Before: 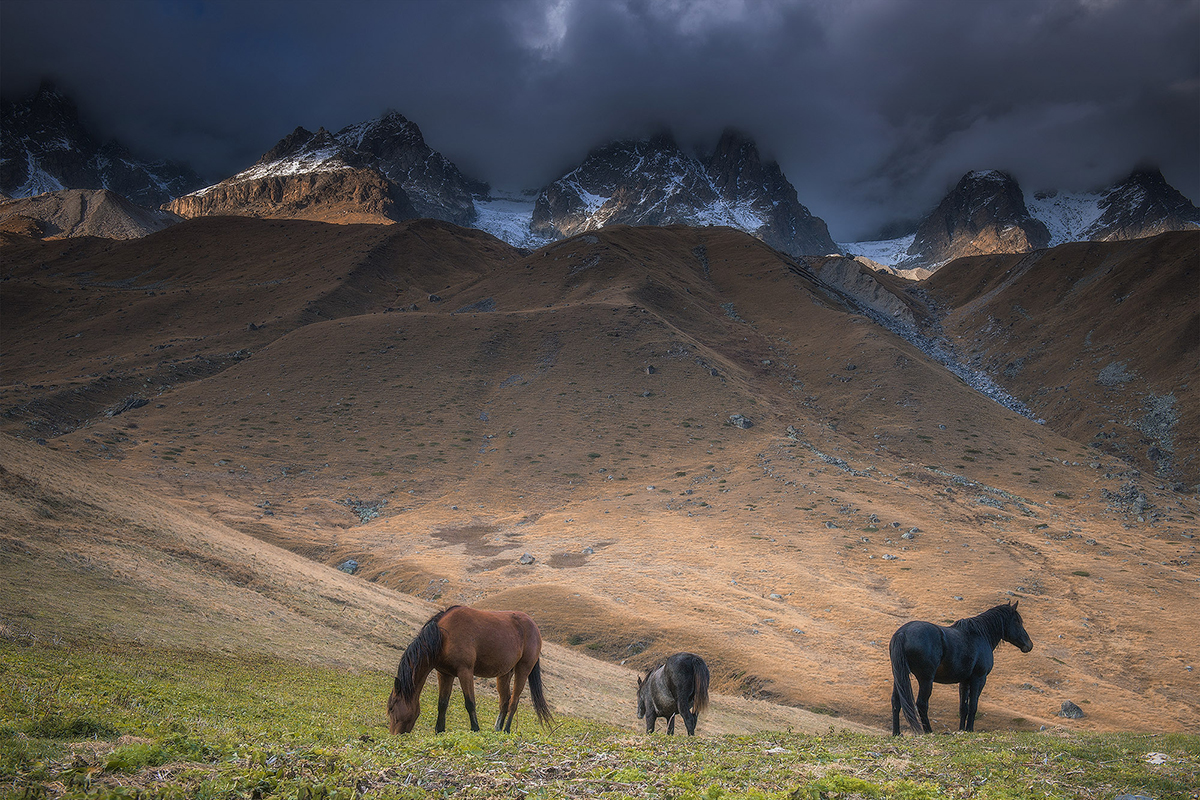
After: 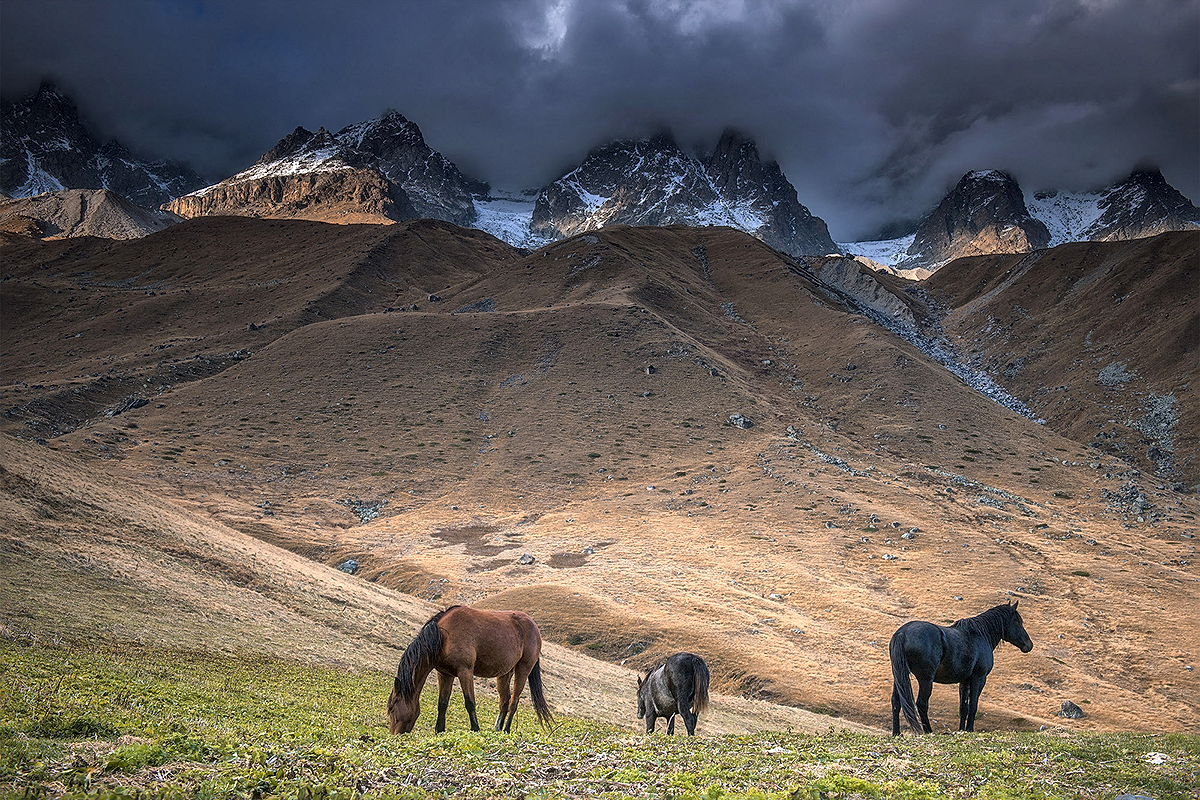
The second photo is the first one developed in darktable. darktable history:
sharpen: on, module defaults
exposure: exposure 0.374 EV, compensate exposure bias true, compensate highlight preservation false
local contrast: mode bilateral grid, contrast 20, coarseness 19, detail 162%, midtone range 0.2
